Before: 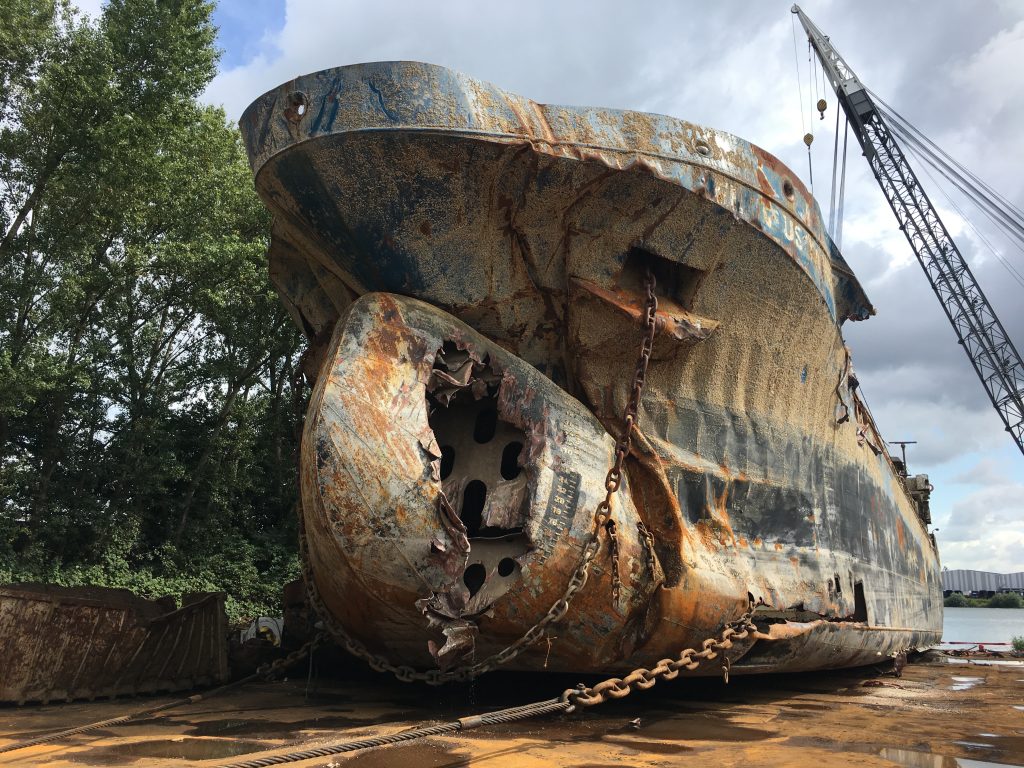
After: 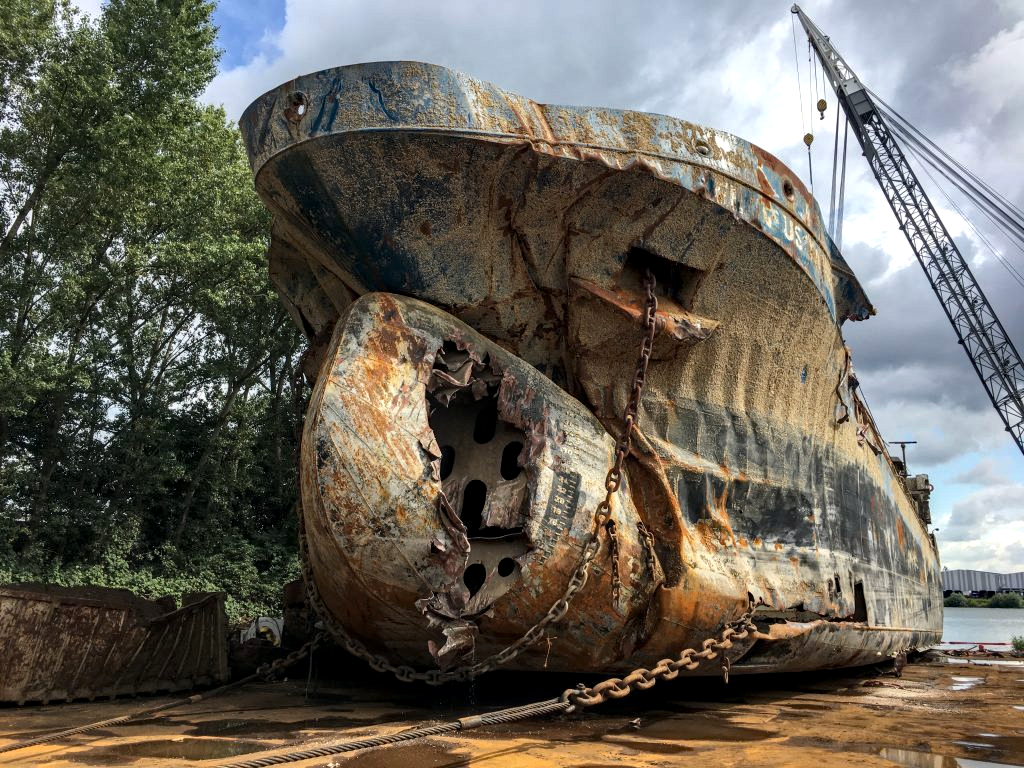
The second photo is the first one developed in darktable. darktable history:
haze removal: strength 0.29, distance 0.25, compatibility mode true, adaptive false
local contrast: highlights 35%, detail 135%
rotate and perspective: automatic cropping original format, crop left 0, crop top 0
